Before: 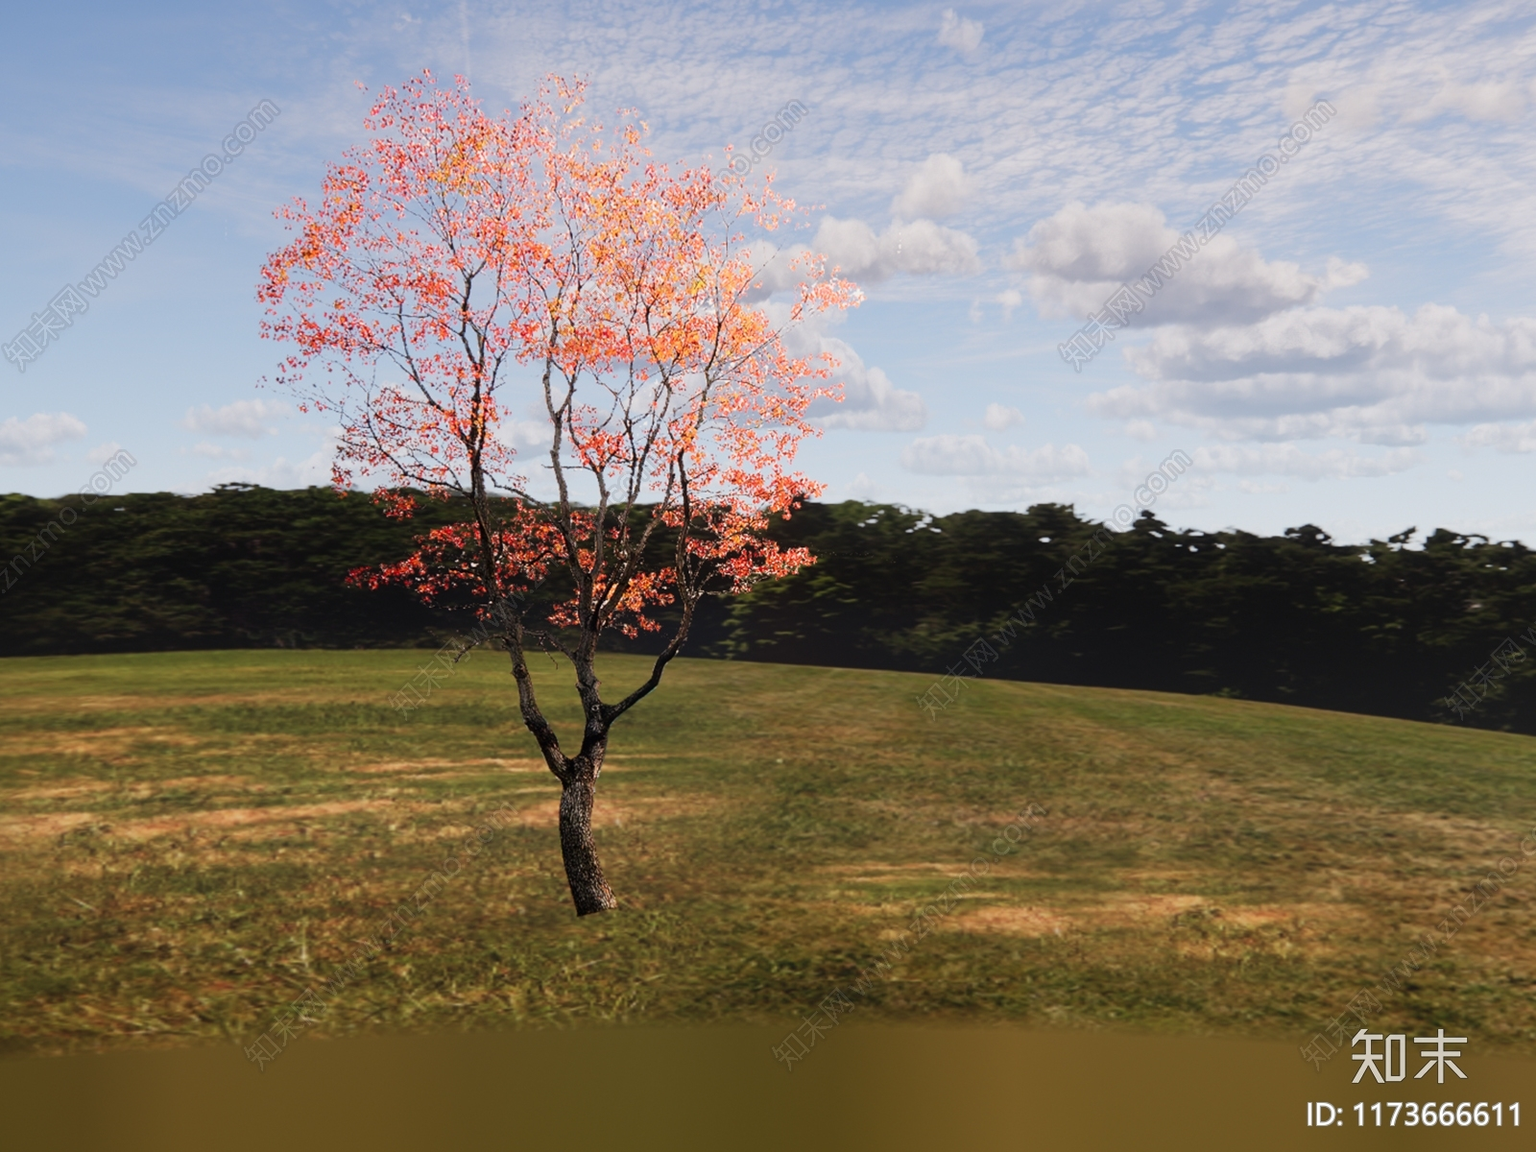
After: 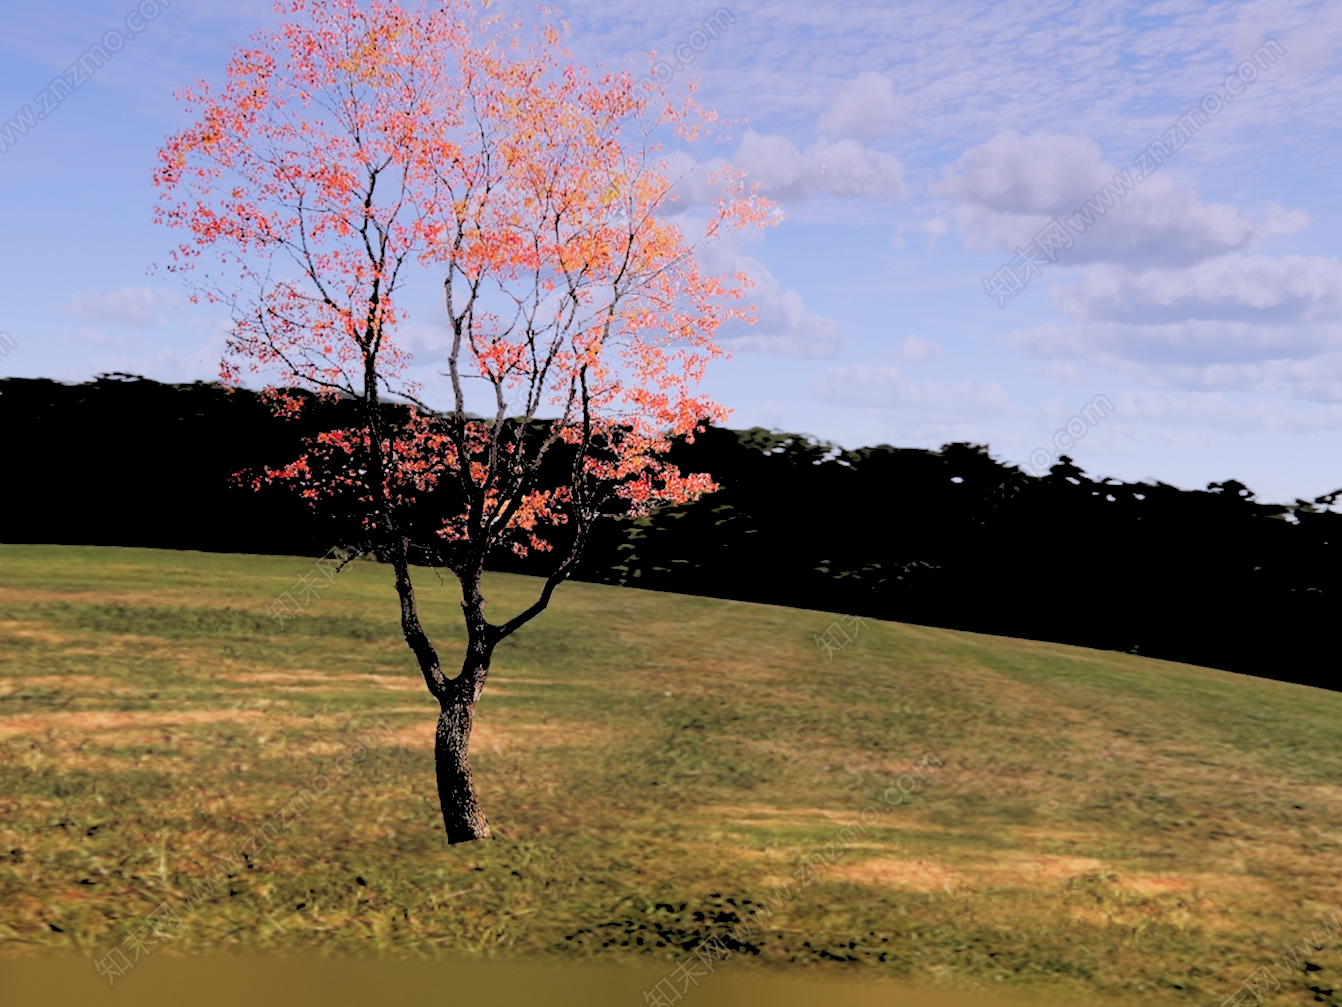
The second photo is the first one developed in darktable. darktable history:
crop and rotate: angle -3.27°, left 5.211%, top 5.211%, right 4.607%, bottom 4.607%
graduated density: hue 238.83°, saturation 50%
rgb levels: levels [[0.027, 0.429, 0.996], [0, 0.5, 1], [0, 0.5, 1]]
